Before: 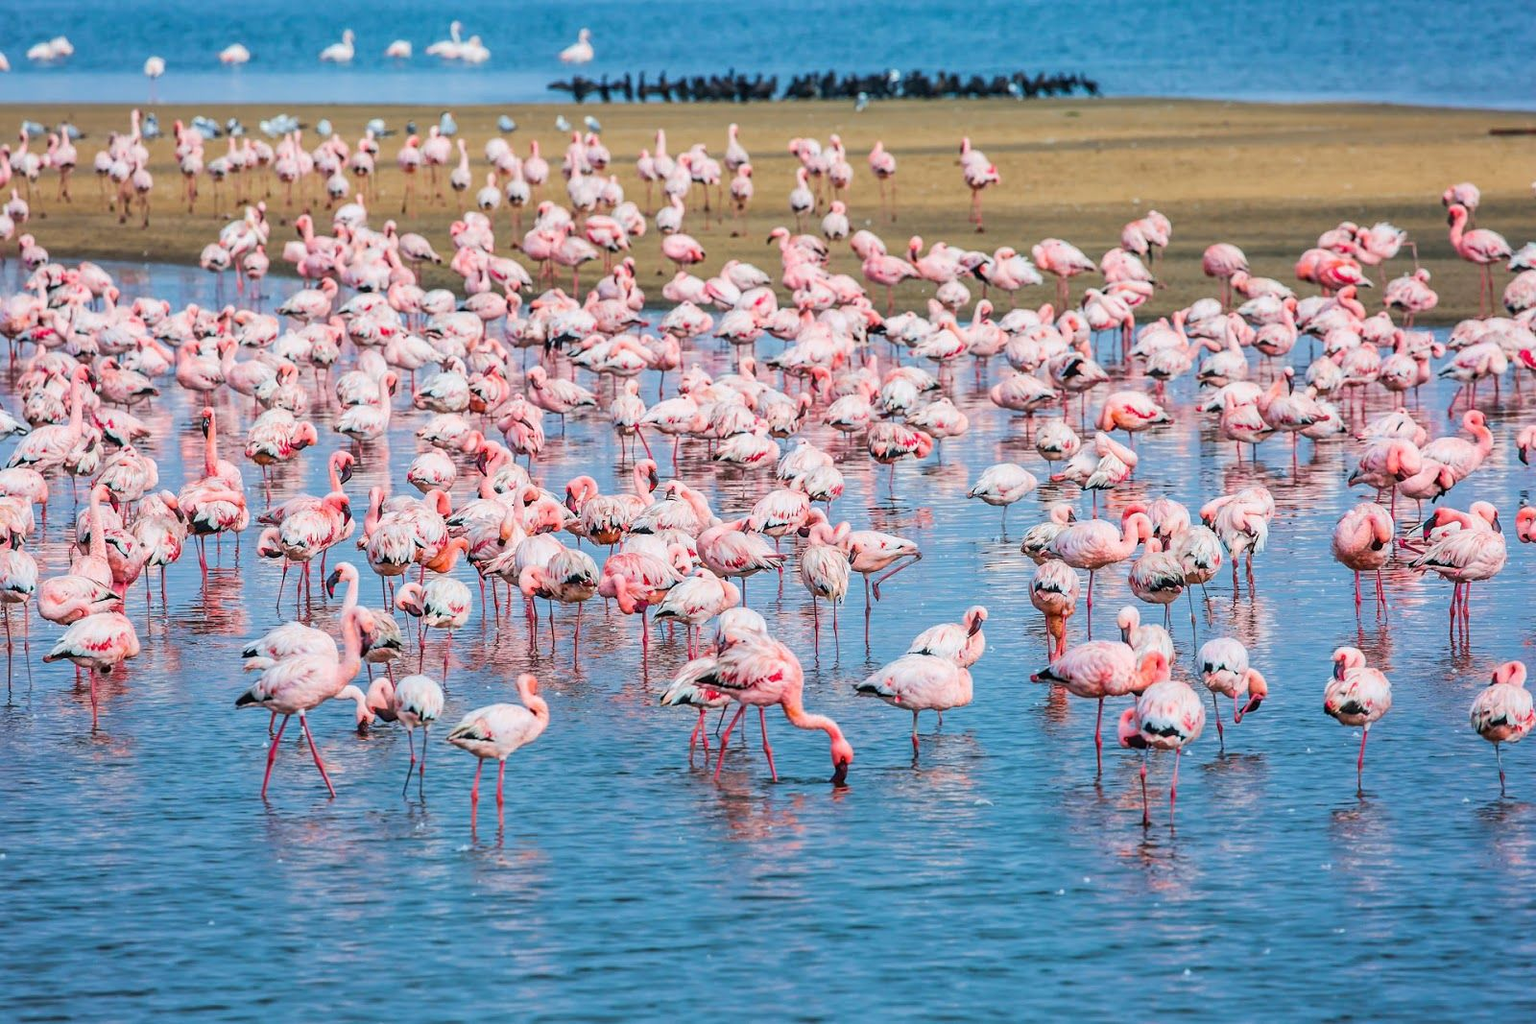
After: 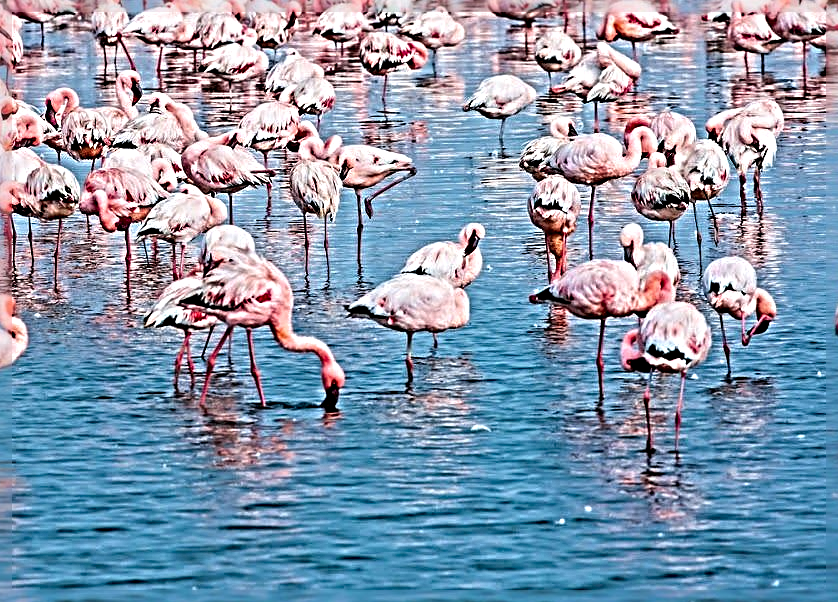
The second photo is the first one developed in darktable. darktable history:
sharpen: radius 6.299, amount 1.815, threshold 0.174
crop: left 34.04%, top 38.316%, right 13.54%, bottom 5.194%
